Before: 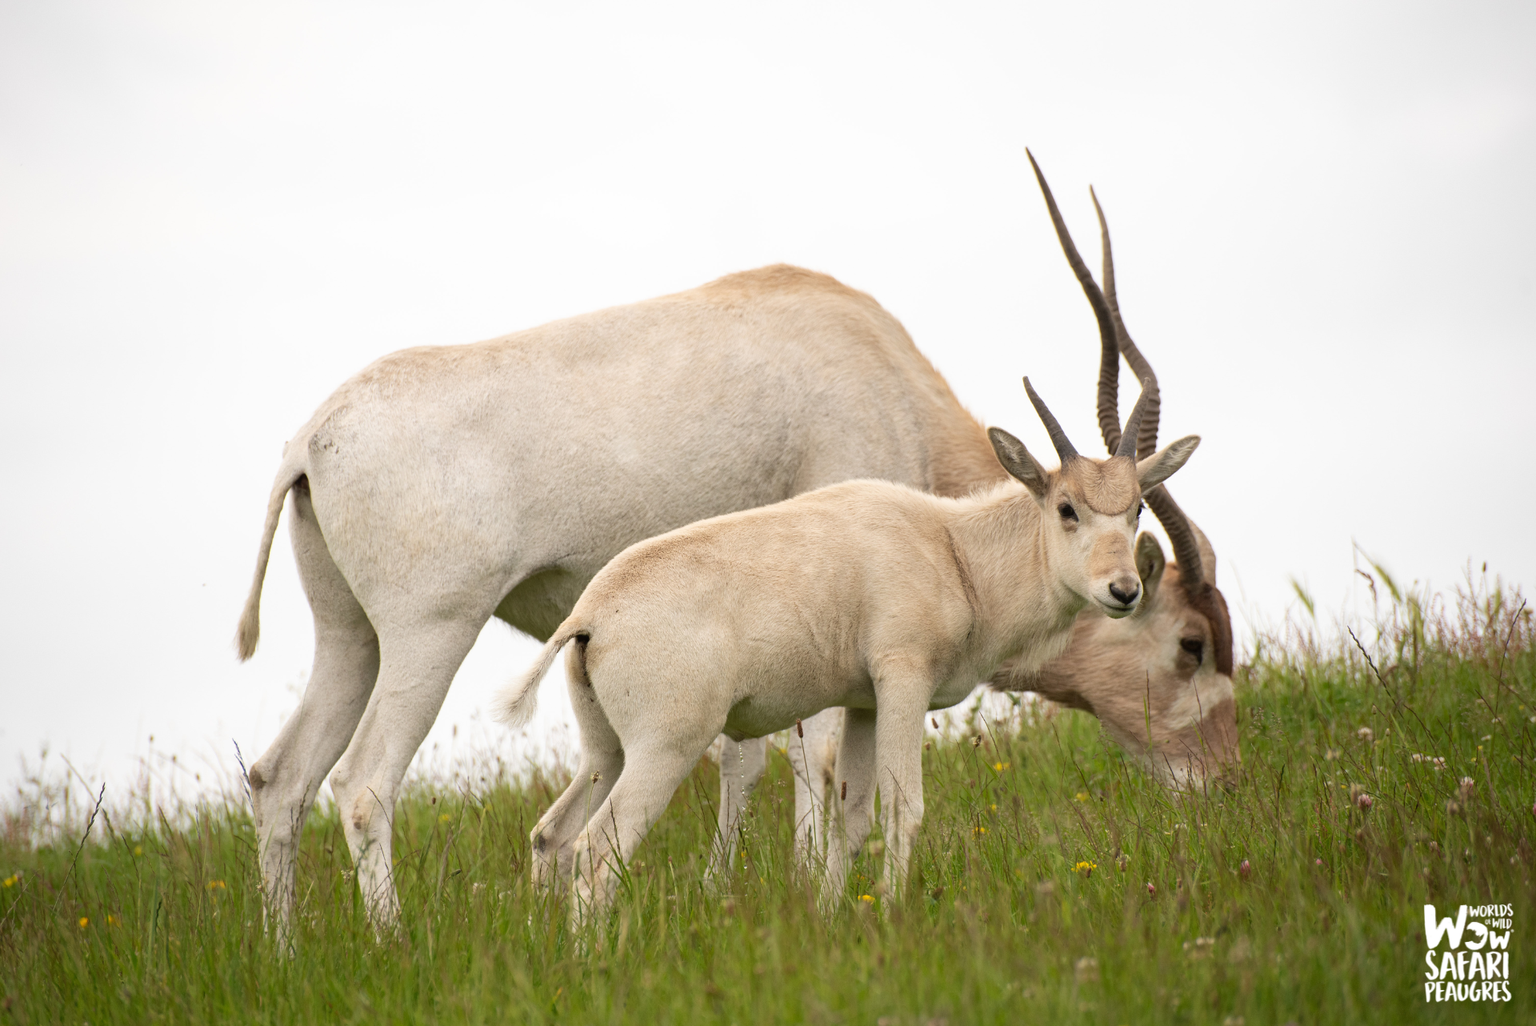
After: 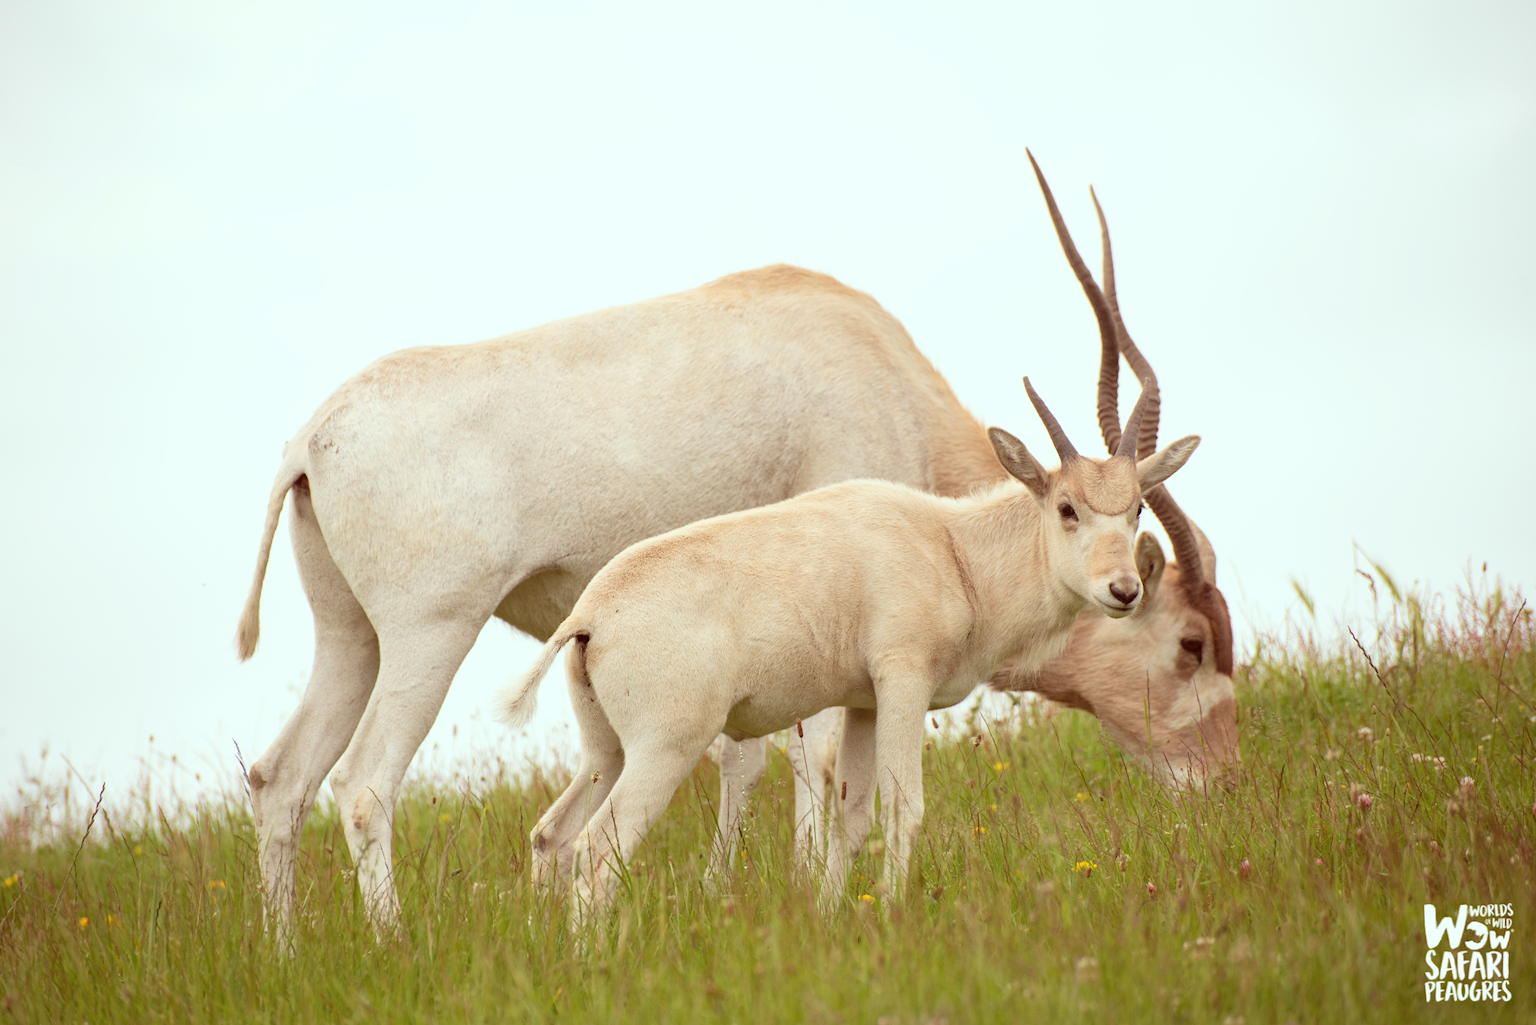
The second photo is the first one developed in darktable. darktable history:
contrast brightness saturation: brightness 0.15
color correction: highlights a* -7.23, highlights b* -0.161, shadows a* 20.08, shadows b* 11.73
